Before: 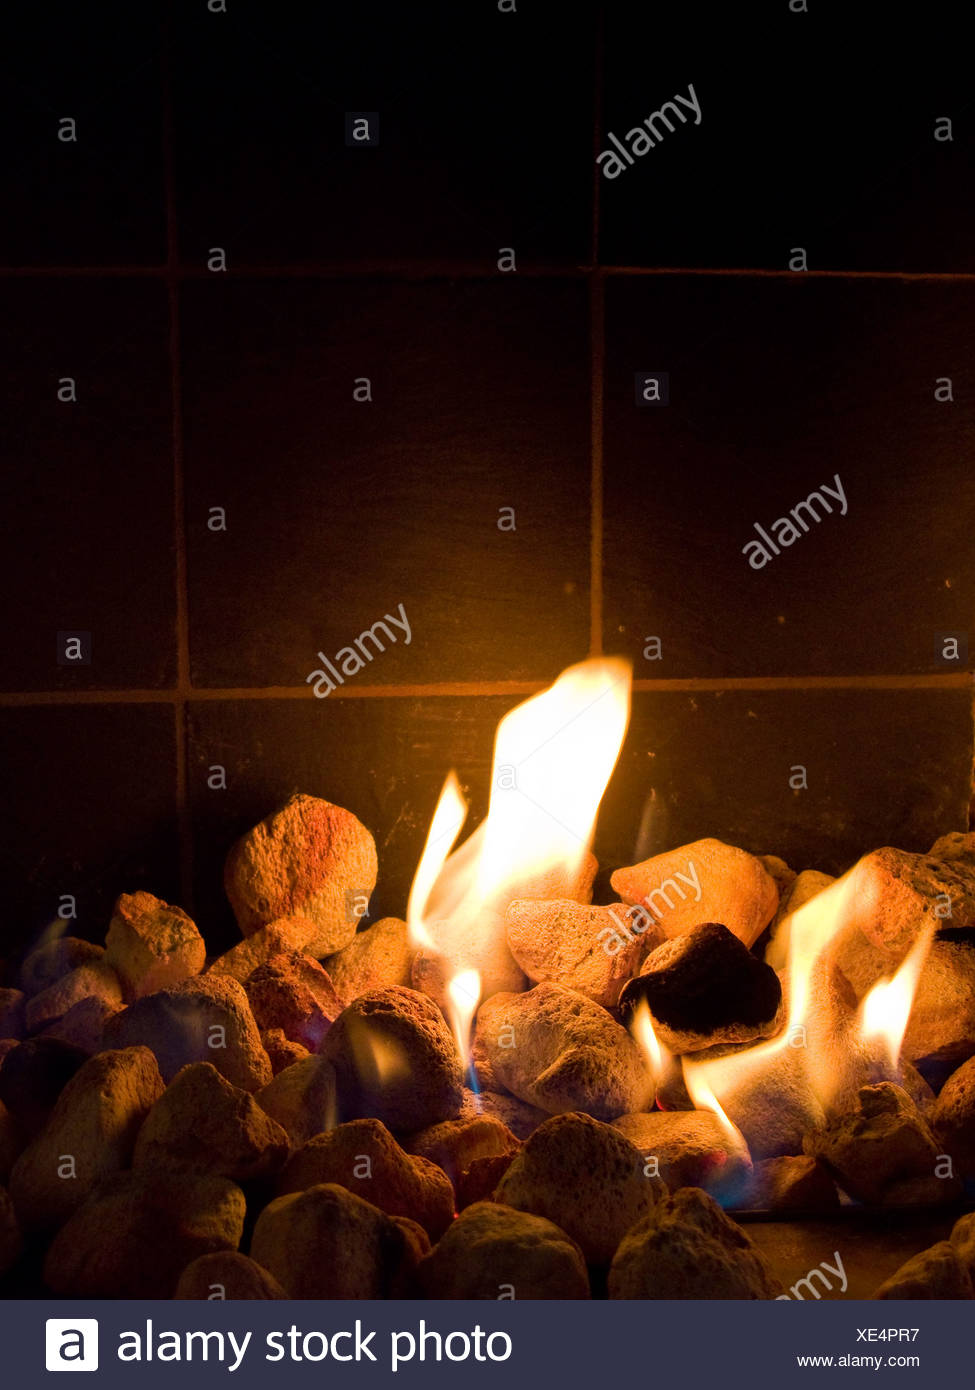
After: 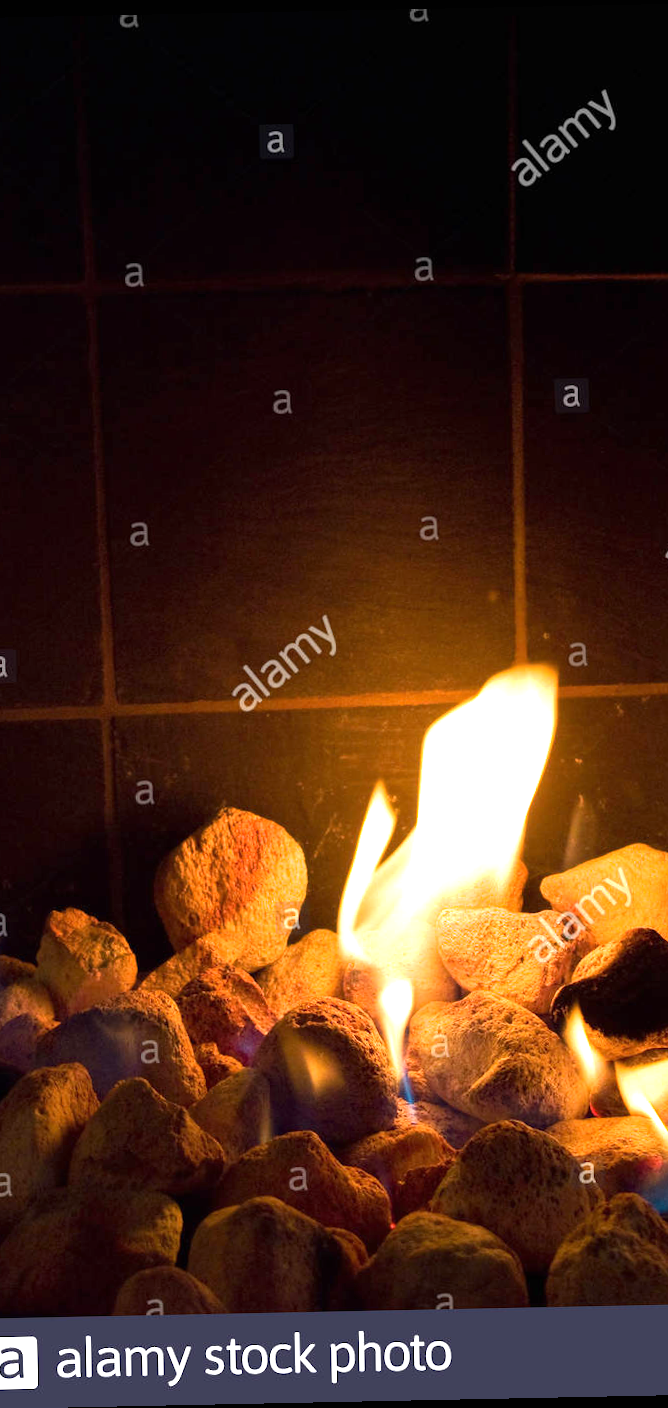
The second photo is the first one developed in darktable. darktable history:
crop and rotate: left 8.786%, right 24.548%
rotate and perspective: rotation -1.17°, automatic cropping off
exposure: black level correction 0, exposure 0.7 EV, compensate exposure bias true, compensate highlight preservation false
